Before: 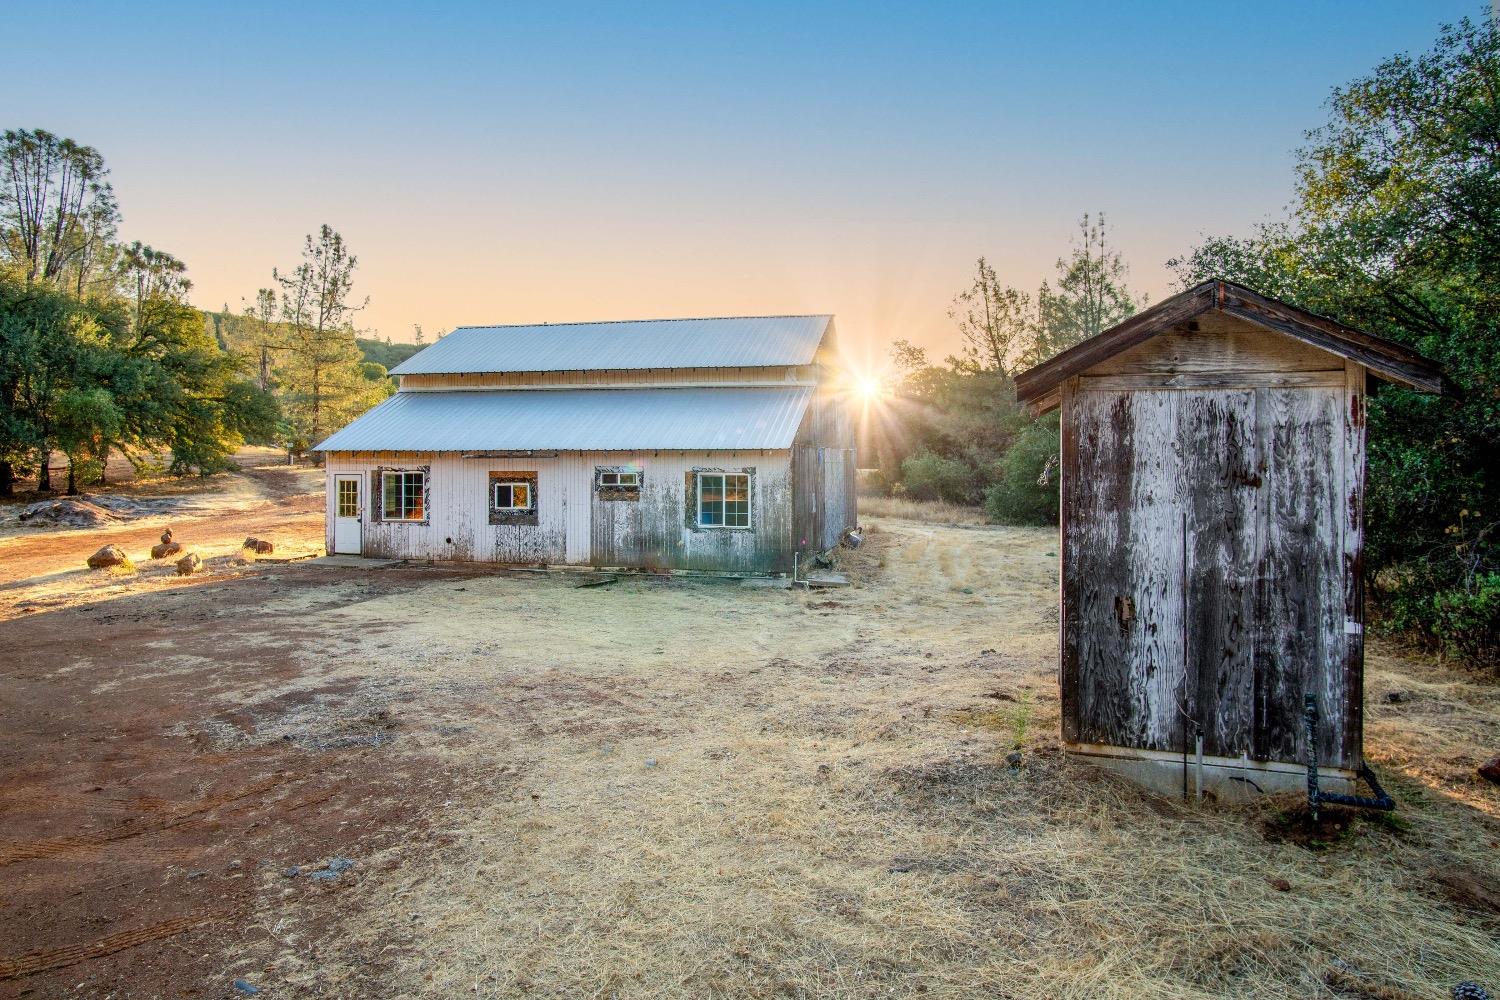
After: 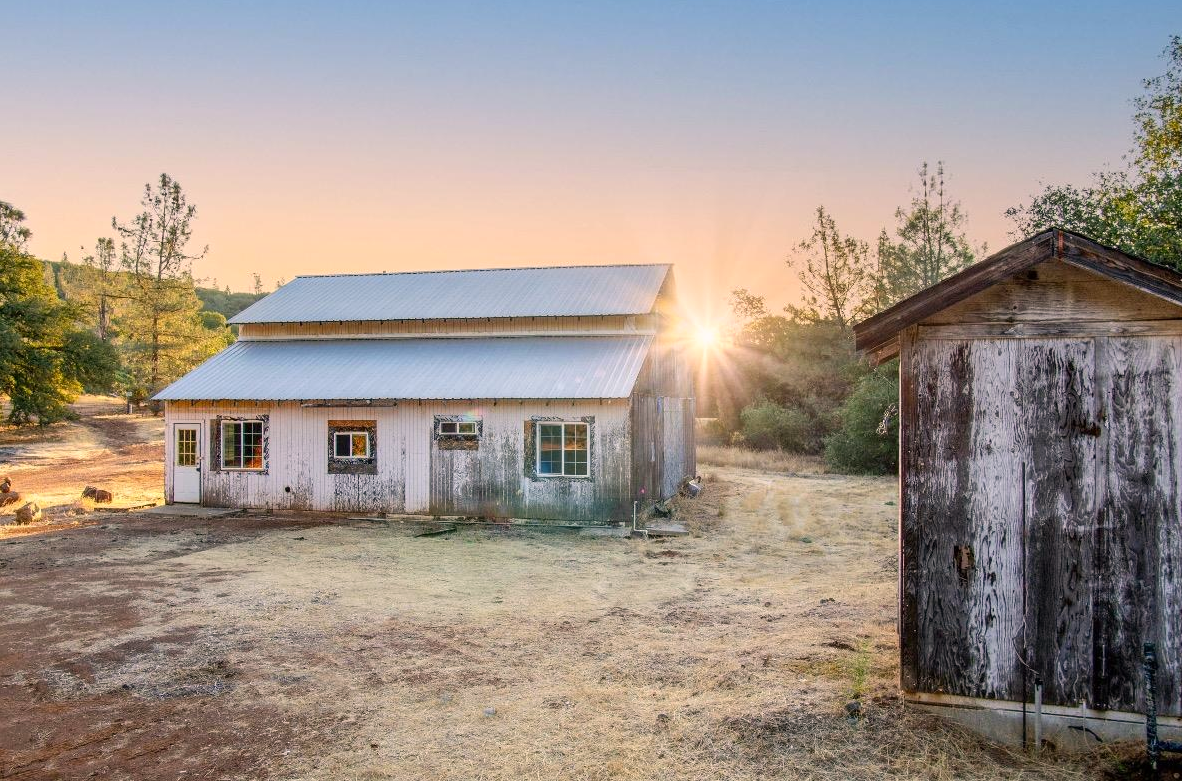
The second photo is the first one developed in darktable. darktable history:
color correction: highlights a* 7.34, highlights b* 4.37
color contrast: green-magenta contrast 0.96
crop and rotate: left 10.77%, top 5.1%, right 10.41%, bottom 16.76%
